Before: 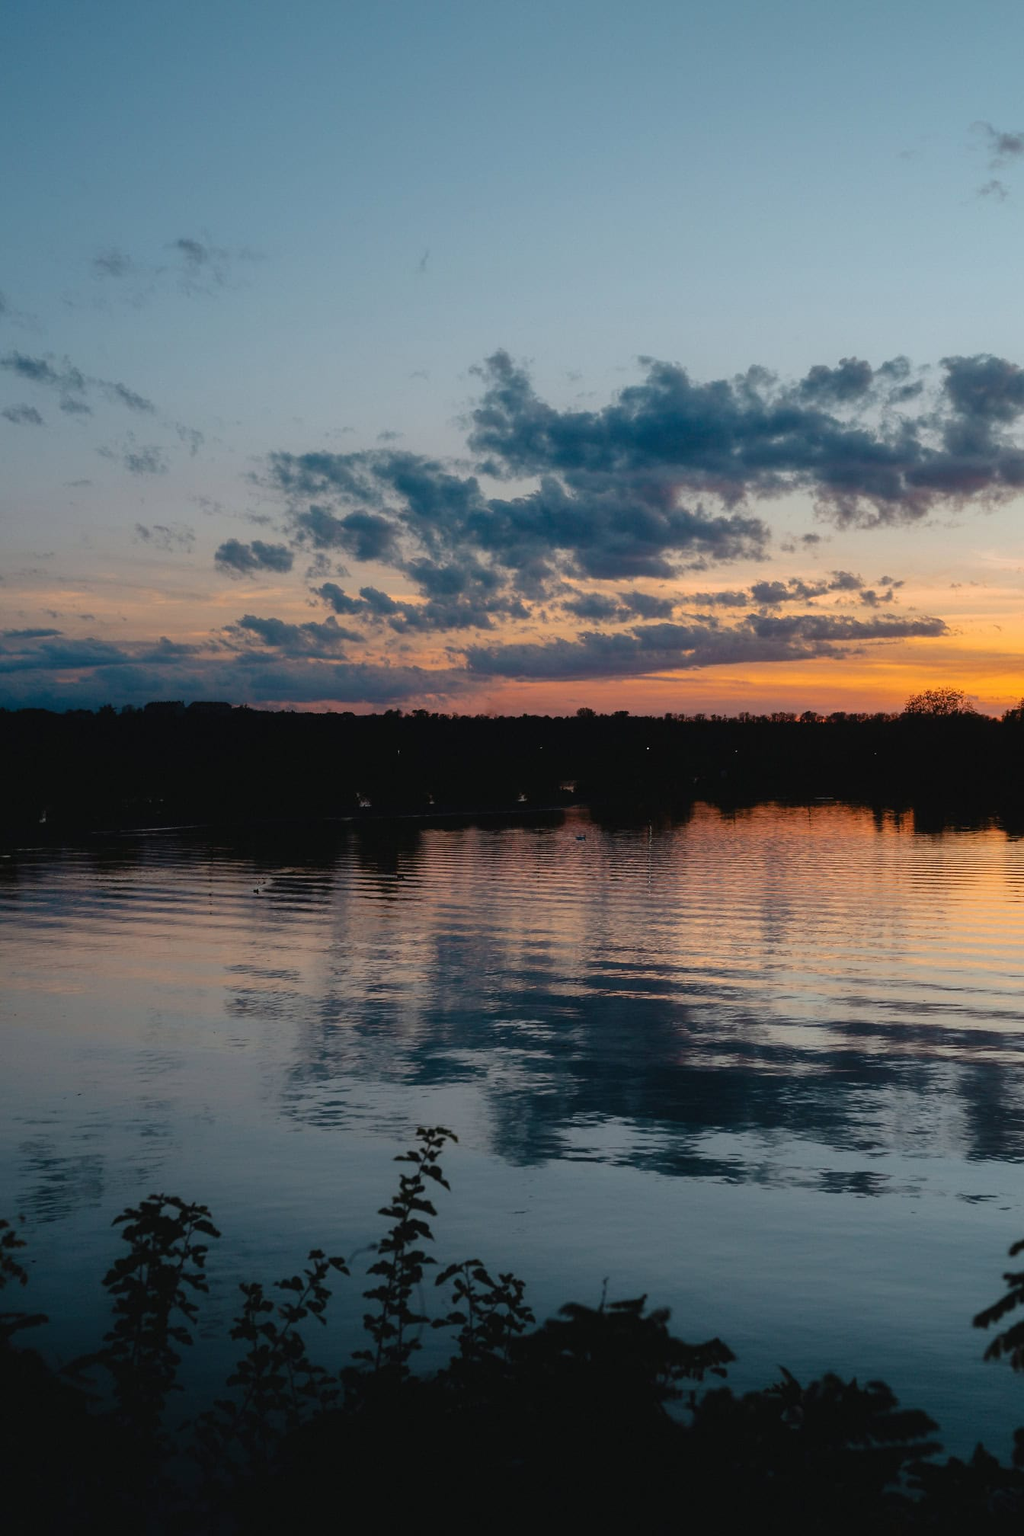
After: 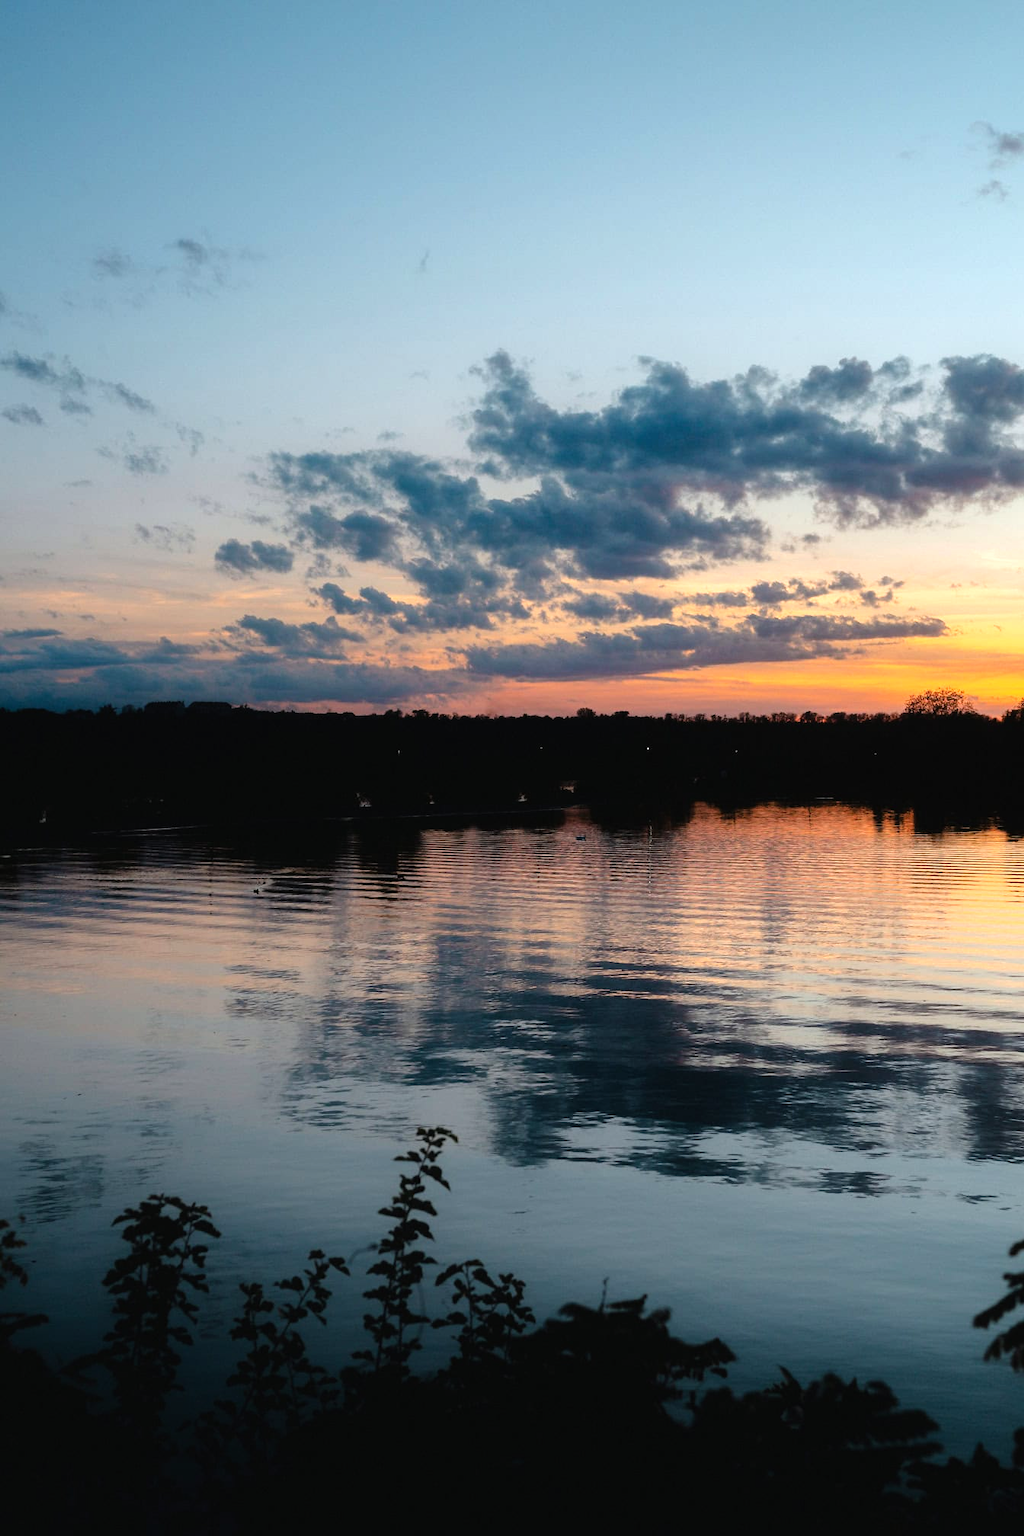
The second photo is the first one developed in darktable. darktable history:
tone equalizer: -8 EV -0.746 EV, -7 EV -0.726 EV, -6 EV -0.619 EV, -5 EV -0.367 EV, -3 EV 0.404 EV, -2 EV 0.6 EV, -1 EV 0.693 EV, +0 EV 0.749 EV
